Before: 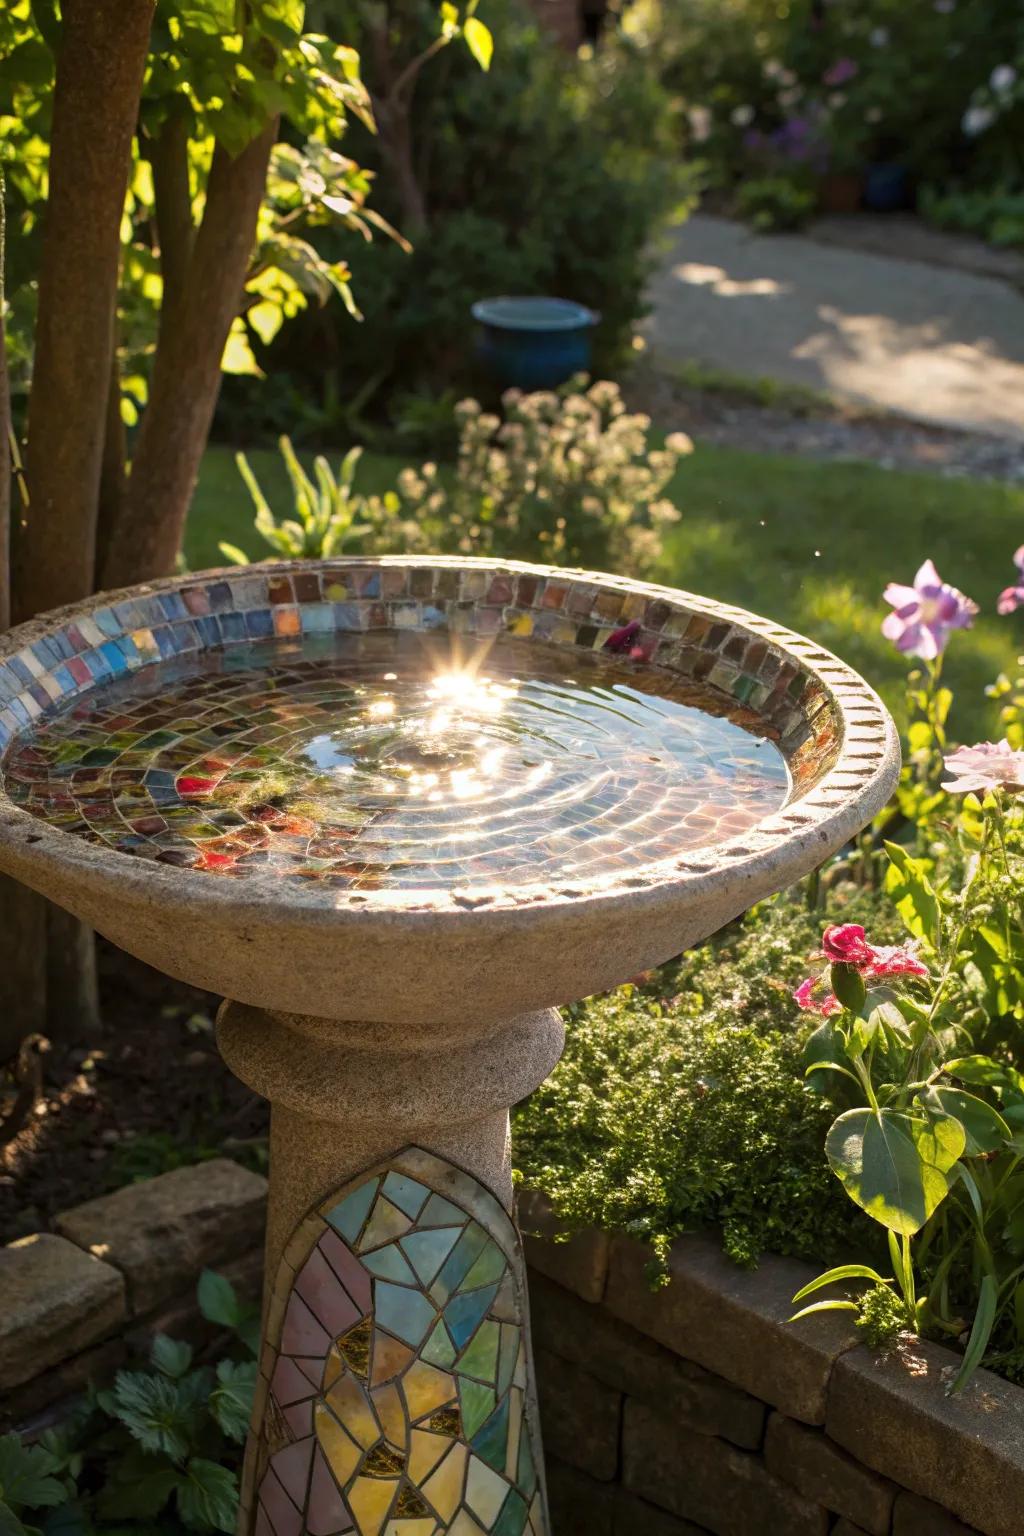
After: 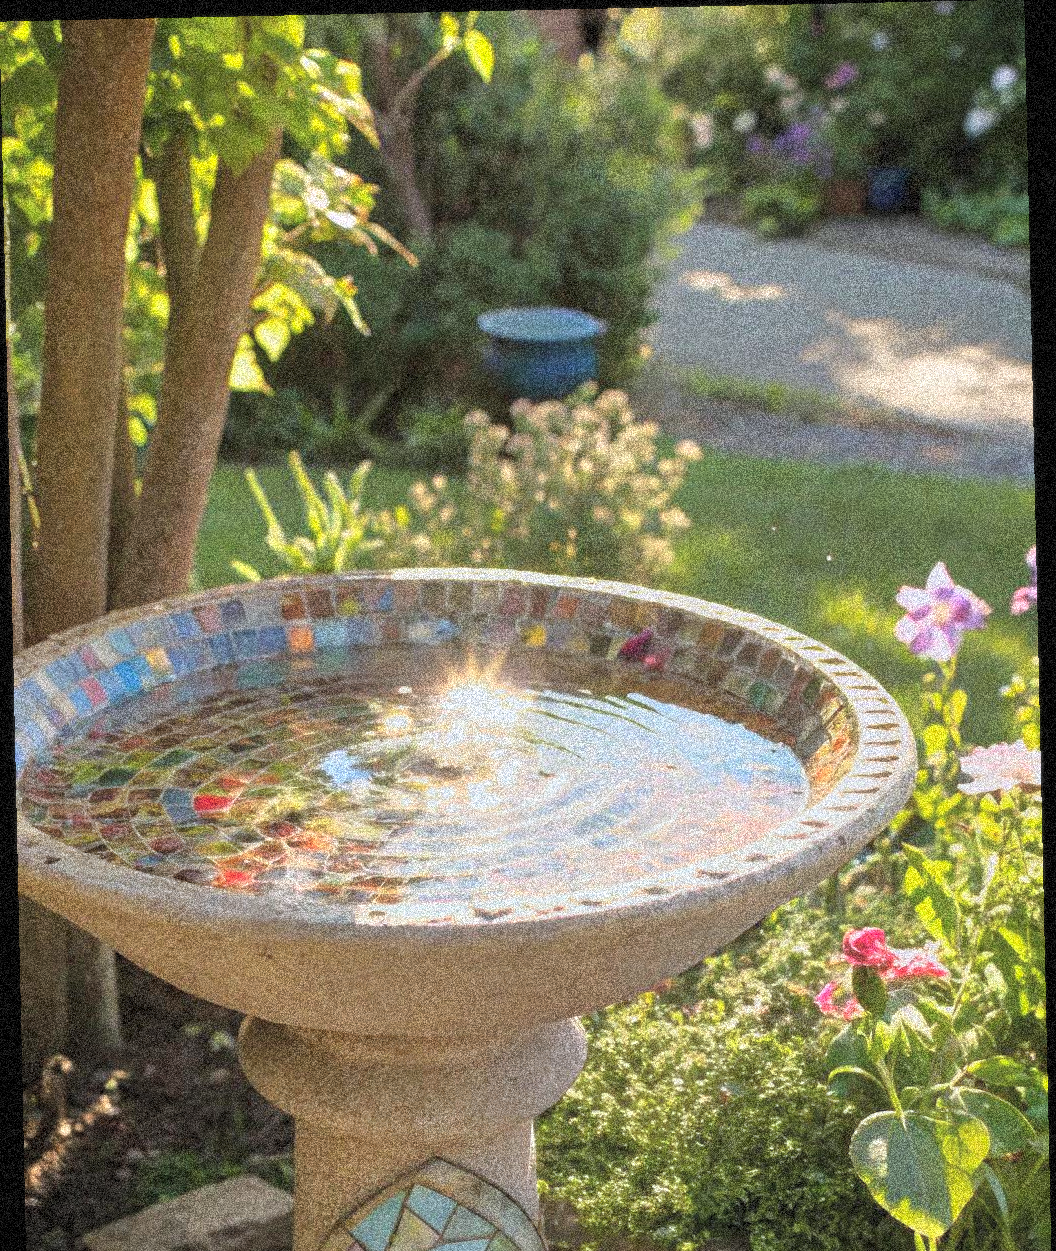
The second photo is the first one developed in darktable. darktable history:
crop: bottom 19.644%
white balance: red 0.967, blue 1.049
soften: size 10%, saturation 50%, brightness 0.2 EV, mix 10%
rotate and perspective: rotation -1.24°, automatic cropping off
tone equalizer: -7 EV -0.63 EV, -6 EV 1 EV, -5 EV -0.45 EV, -4 EV 0.43 EV, -3 EV 0.41 EV, -2 EV 0.15 EV, -1 EV -0.15 EV, +0 EV -0.39 EV, smoothing diameter 25%, edges refinement/feathering 10, preserve details guided filter
grain: coarseness 3.75 ISO, strength 100%, mid-tones bias 0%
contrast brightness saturation: contrast 0.1, brightness 0.3, saturation 0.14
